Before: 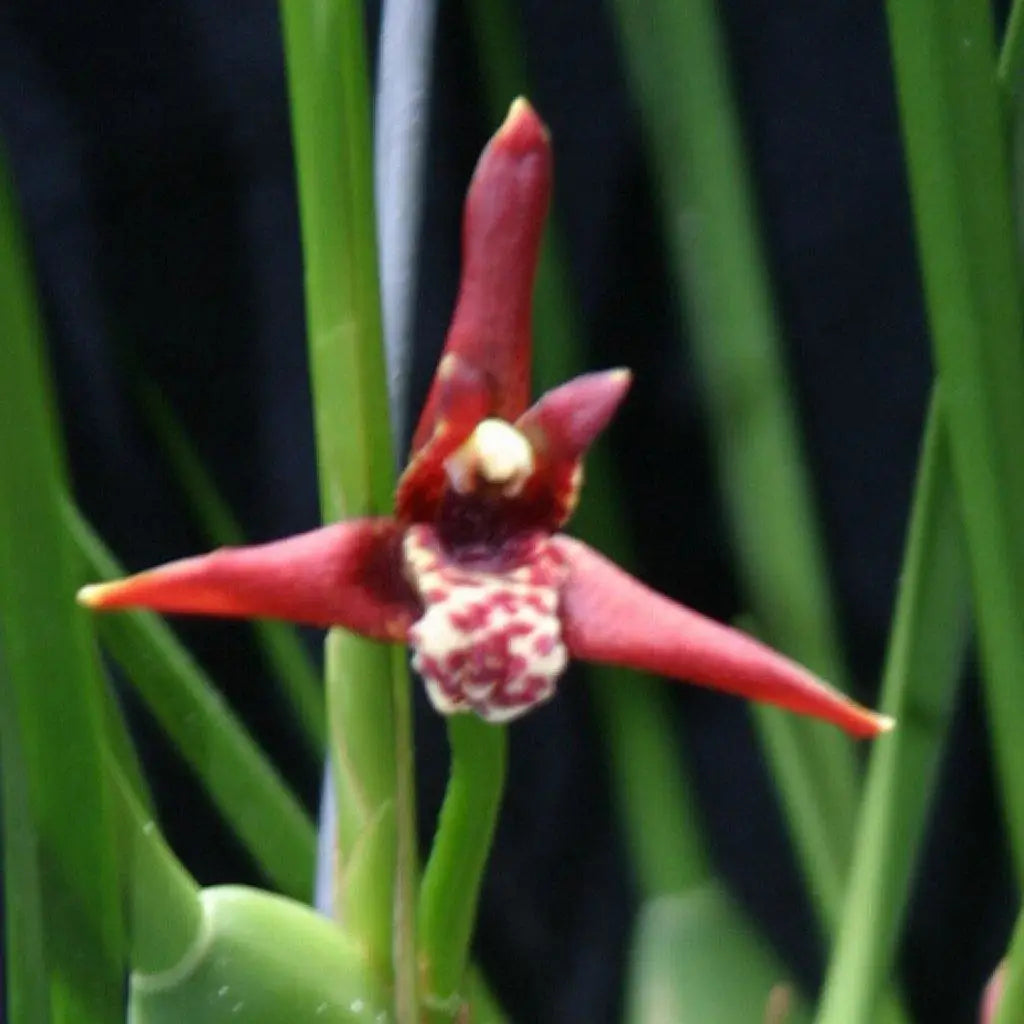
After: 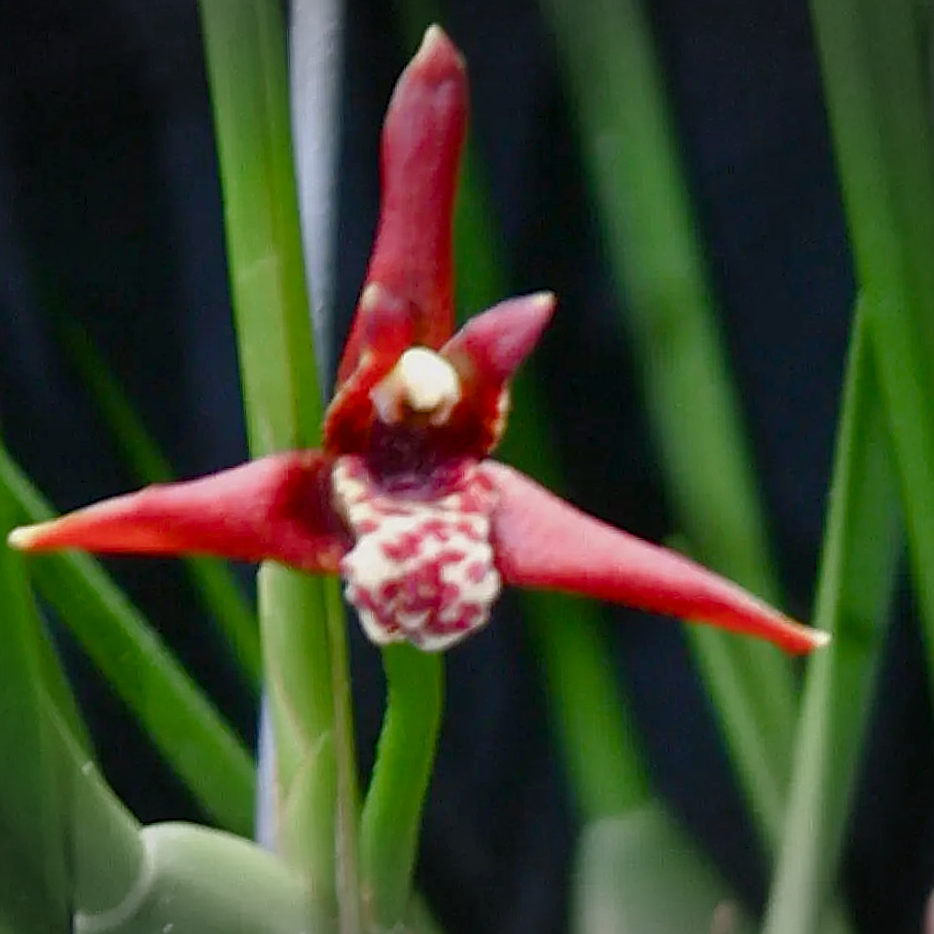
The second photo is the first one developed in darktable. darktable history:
sharpen: amount 0.901
color balance rgb: shadows lift › chroma 1%, shadows lift › hue 113°, highlights gain › chroma 0.2%, highlights gain › hue 333°, perceptual saturation grading › global saturation 20%, perceptual saturation grading › highlights -50%, perceptual saturation grading › shadows 25%, contrast -10%
crop and rotate: angle 1.96°, left 5.673%, top 5.673%
vignetting: fall-off start 100%, brightness -0.282, width/height ratio 1.31
